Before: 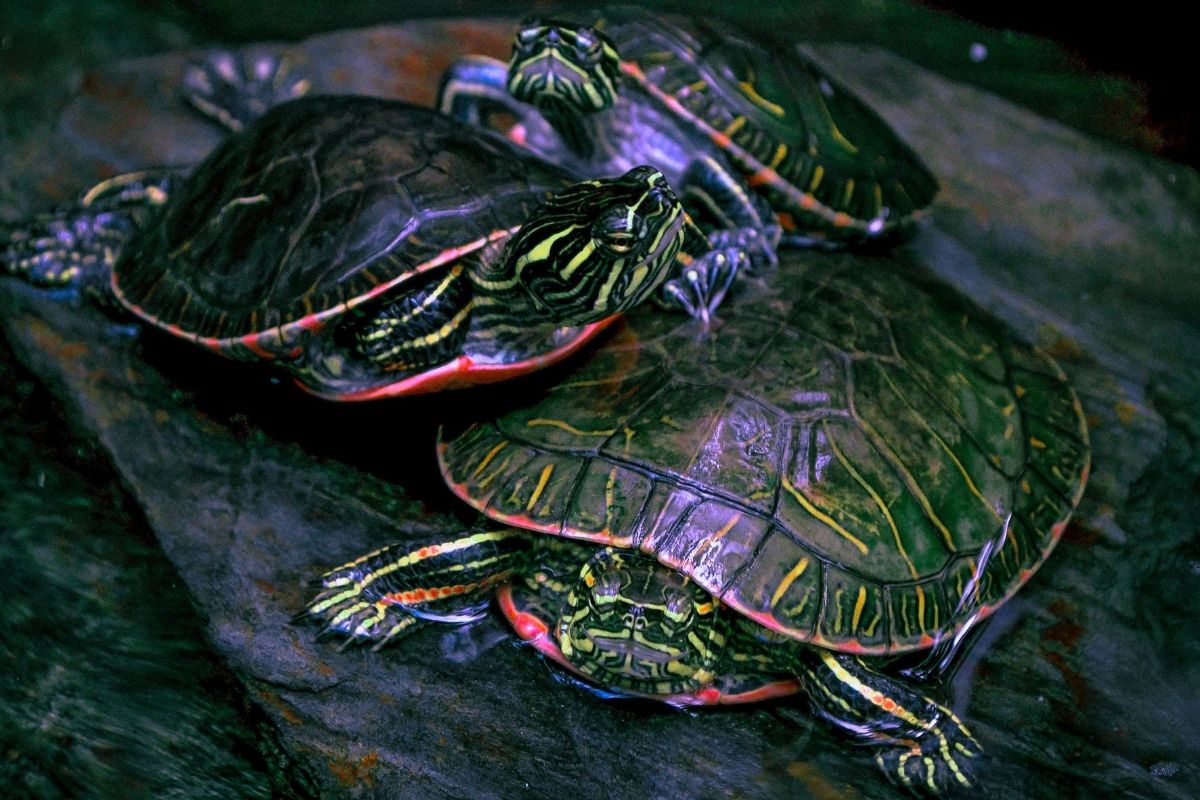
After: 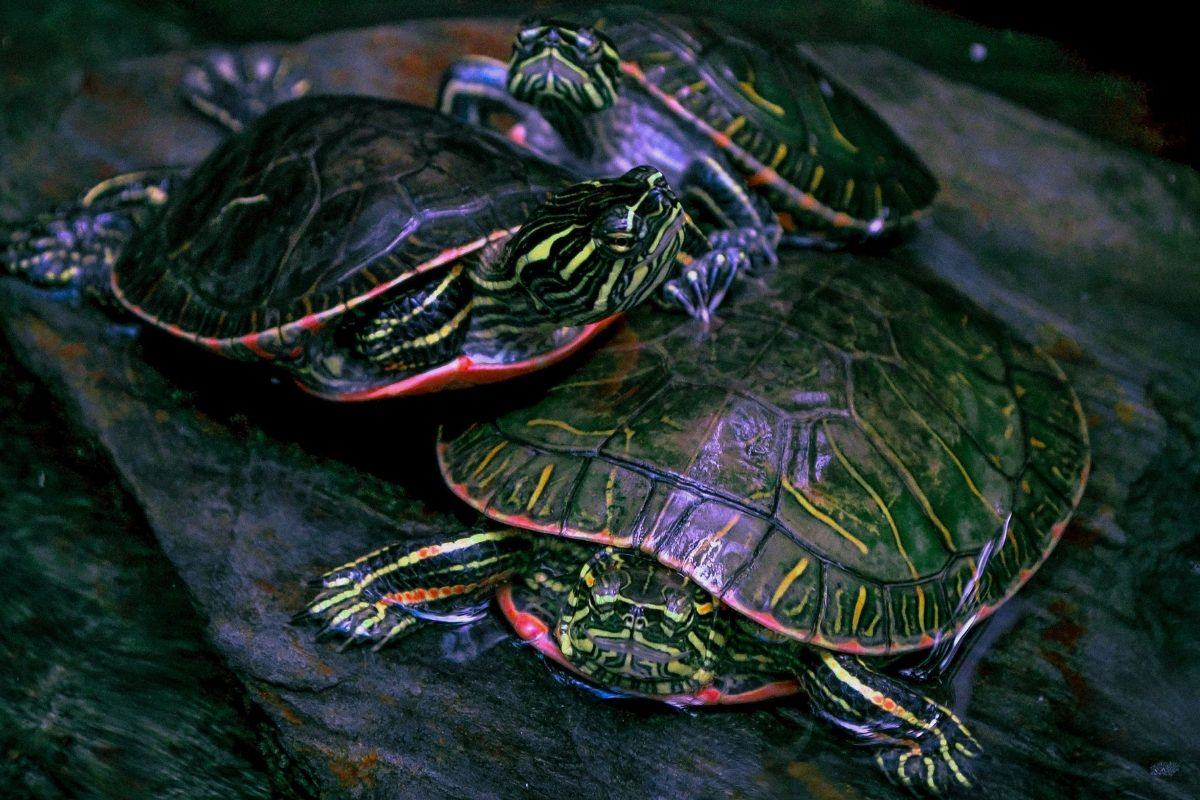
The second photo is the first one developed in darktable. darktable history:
exposure: exposure -0.177 EV, compensate highlight preservation false
tone equalizer: on, module defaults
